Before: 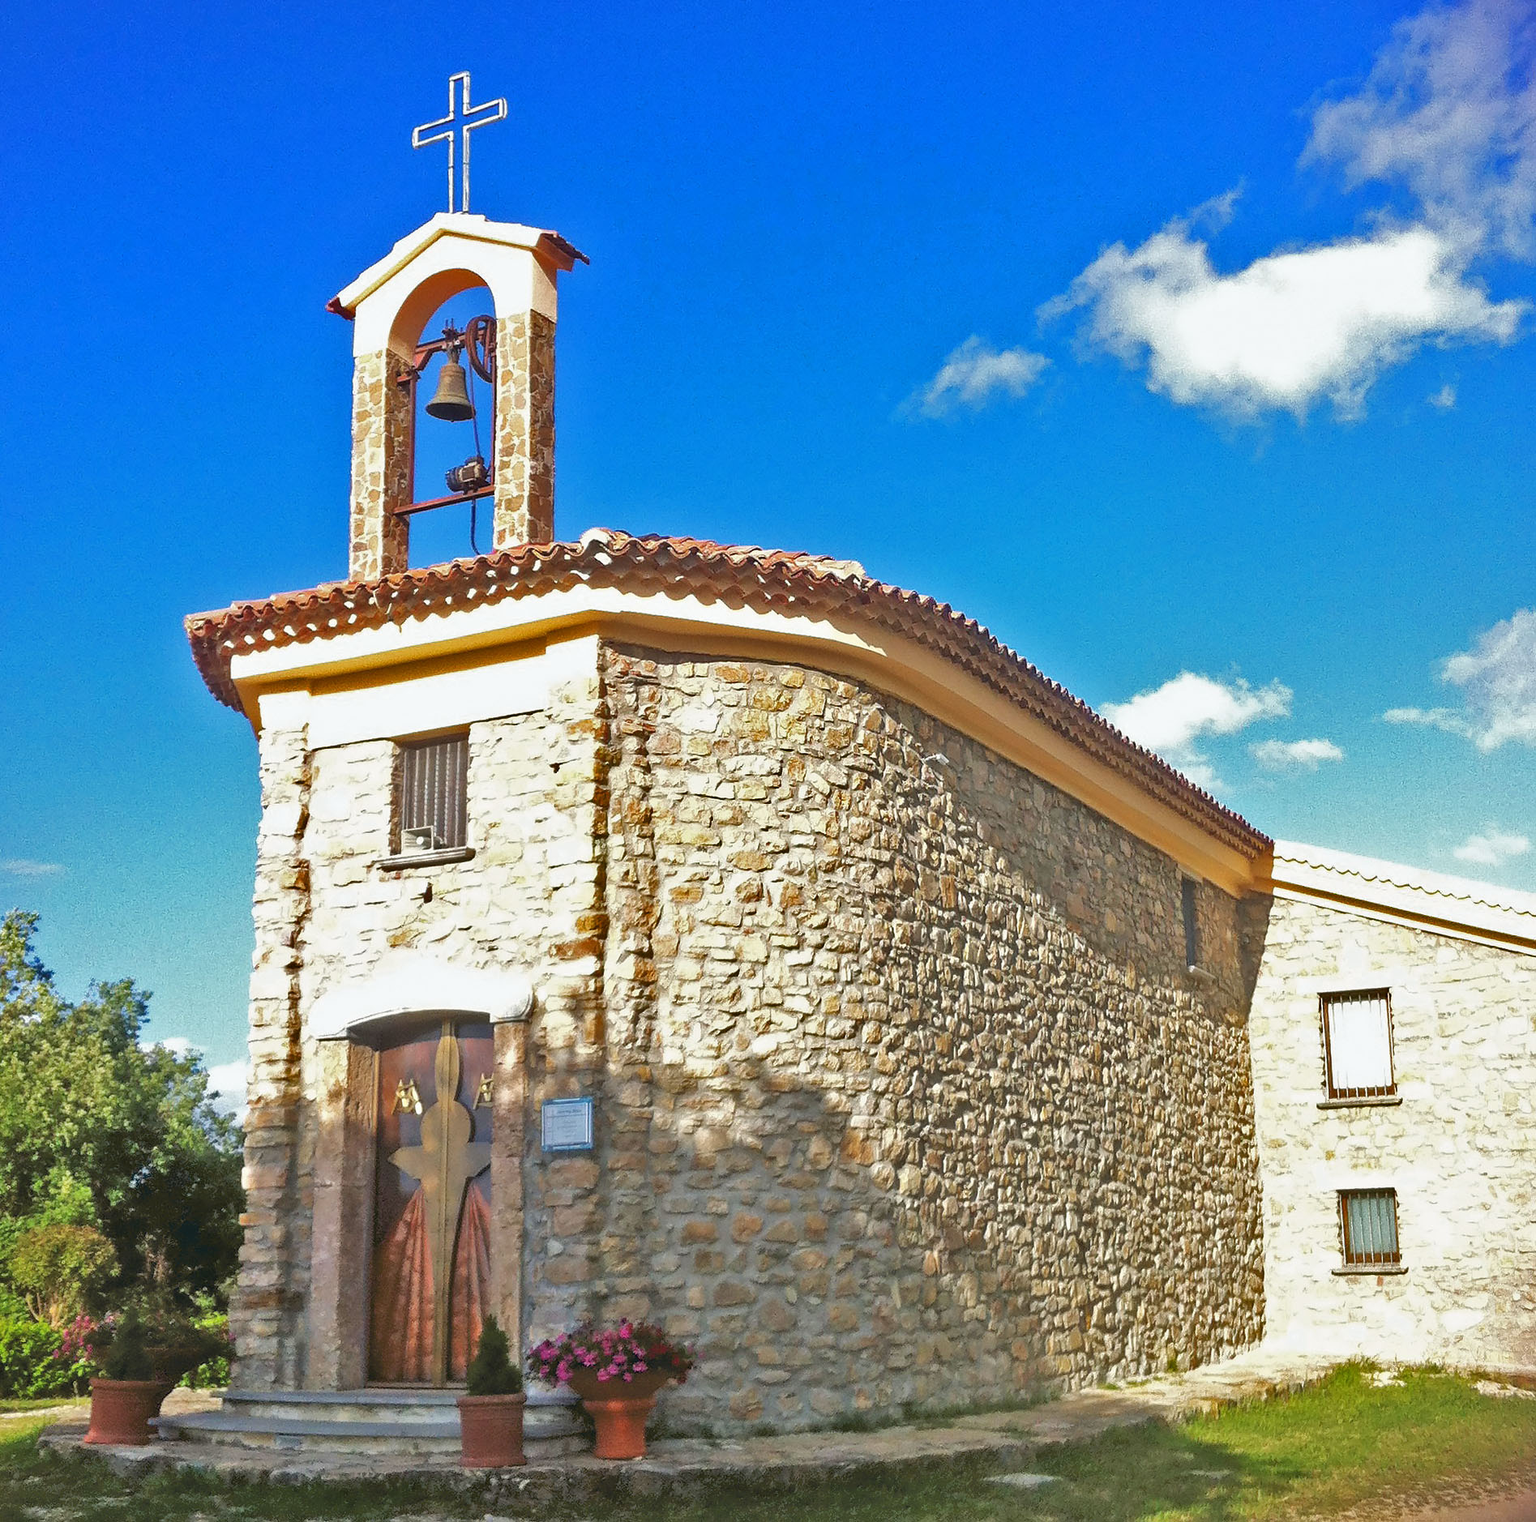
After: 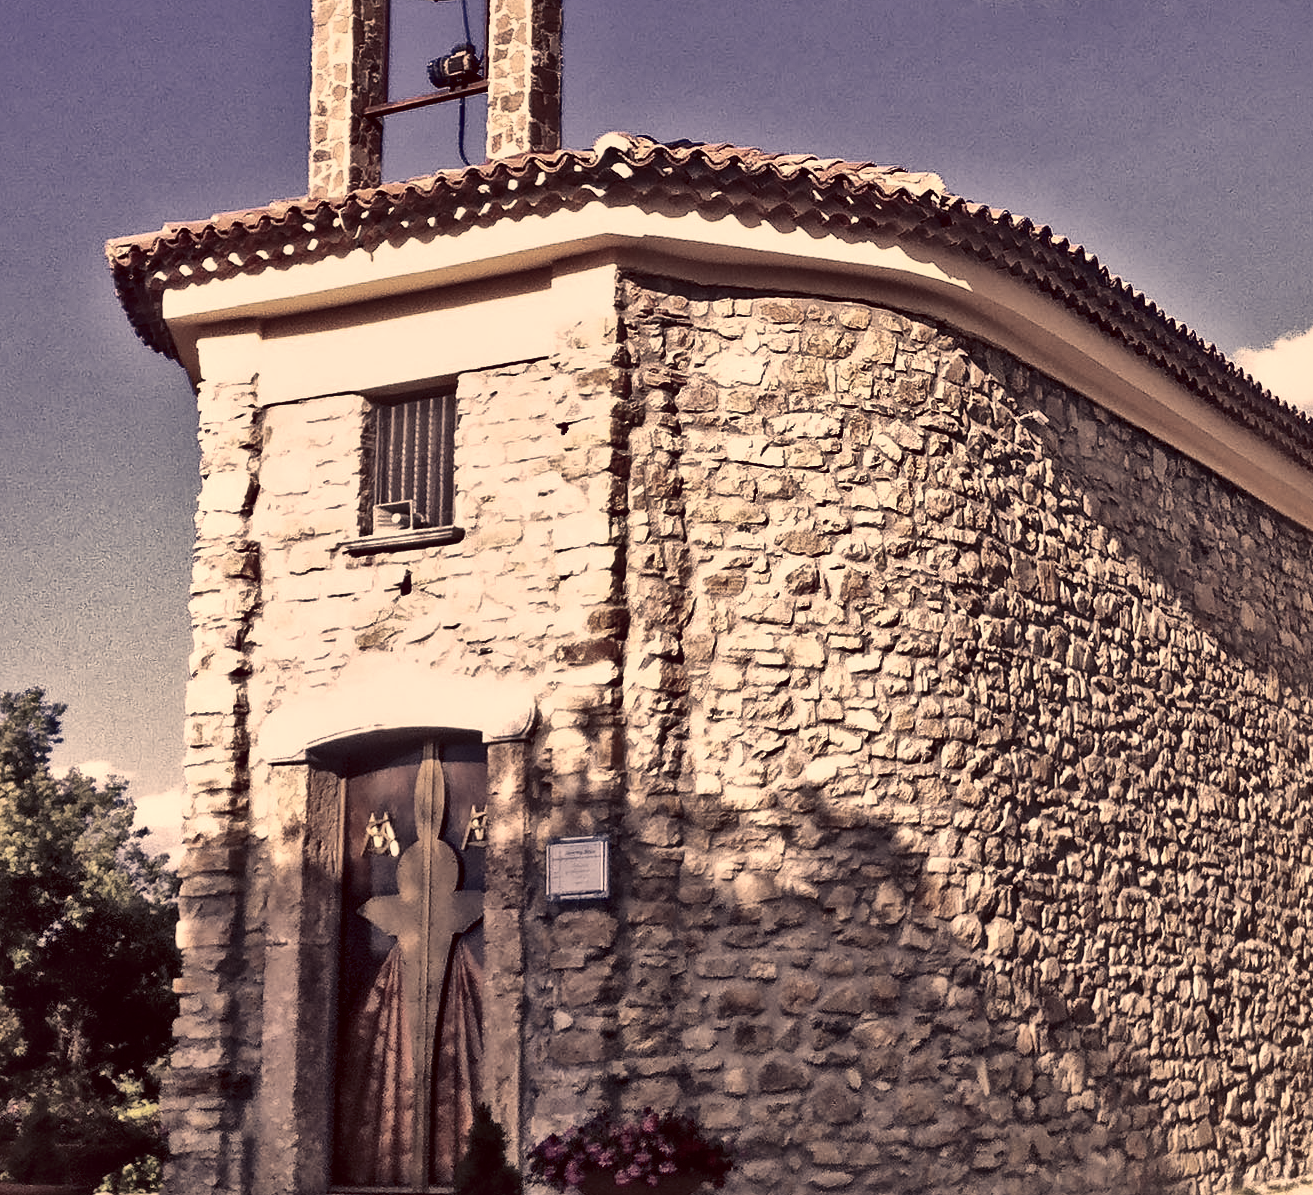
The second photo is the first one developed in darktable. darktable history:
color balance rgb: shadows lift › luminance 1%, shadows lift › chroma 0.2%, shadows lift › hue 20°, power › luminance 1%, power › chroma 0.4%, power › hue 34°, highlights gain › luminance 0.8%, highlights gain › chroma 0.4%, highlights gain › hue 44°, global offset › chroma 0.4%, global offset › hue 34°, white fulcrum 0.08 EV, linear chroma grading › shadows -7%, linear chroma grading › highlights -7%, linear chroma grading › global chroma -10%, linear chroma grading › mid-tones -8%, perceptual saturation grading › global saturation -28%, perceptual saturation grading › highlights -20%, perceptual saturation grading › mid-tones -24%, perceptual saturation grading › shadows -24%, perceptual brilliance grading › global brilliance -1%, perceptual brilliance grading › highlights -1%, perceptual brilliance grading › mid-tones -1%, perceptual brilliance grading › shadows -1%, global vibrance -17%, contrast -6%
contrast brightness saturation: contrast 0.22, brightness -0.19, saturation 0.24
crop: left 6.488%, top 27.668%, right 24.183%, bottom 8.656%
color correction: highlights a* 19.59, highlights b* 27.49, shadows a* 3.46, shadows b* -17.28, saturation 0.73
local contrast: mode bilateral grid, contrast 20, coarseness 50, detail 179%, midtone range 0.2
